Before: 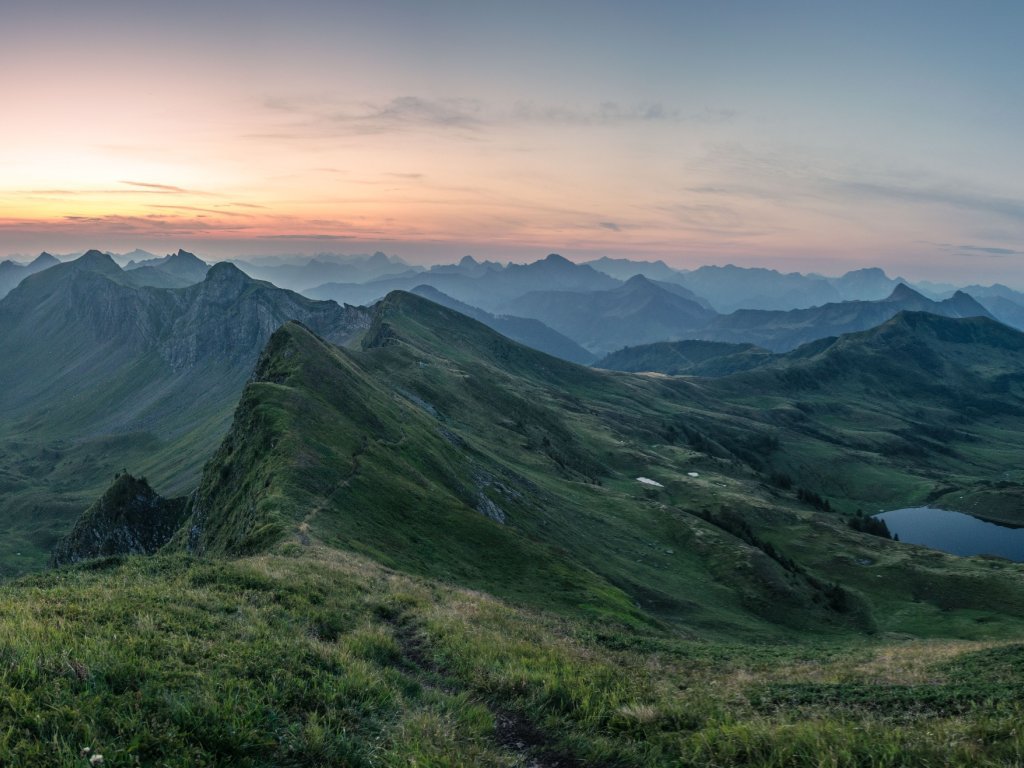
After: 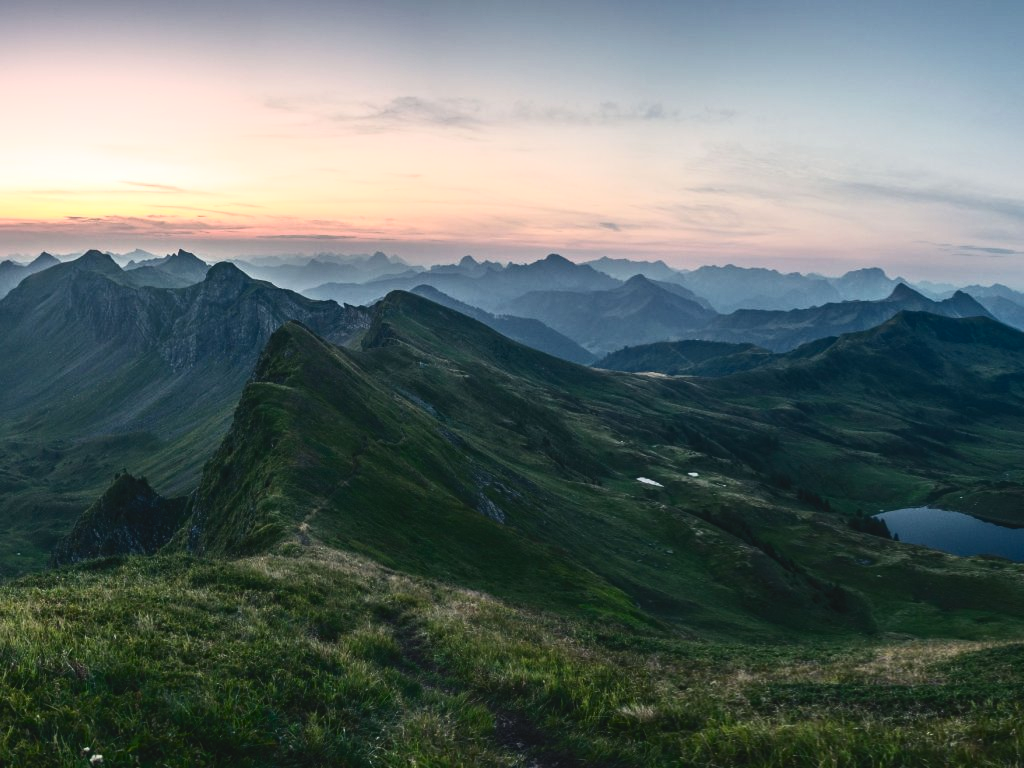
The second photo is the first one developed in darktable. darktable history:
tone curve: curves: ch0 [(0, 0) (0.003, 0.06) (0.011, 0.059) (0.025, 0.065) (0.044, 0.076) (0.069, 0.088) (0.1, 0.102) (0.136, 0.116) (0.177, 0.137) (0.224, 0.169) (0.277, 0.214) (0.335, 0.271) (0.399, 0.356) (0.468, 0.459) (0.543, 0.579) (0.623, 0.705) (0.709, 0.823) (0.801, 0.918) (0.898, 0.963) (1, 1)], color space Lab, independent channels, preserve colors none
